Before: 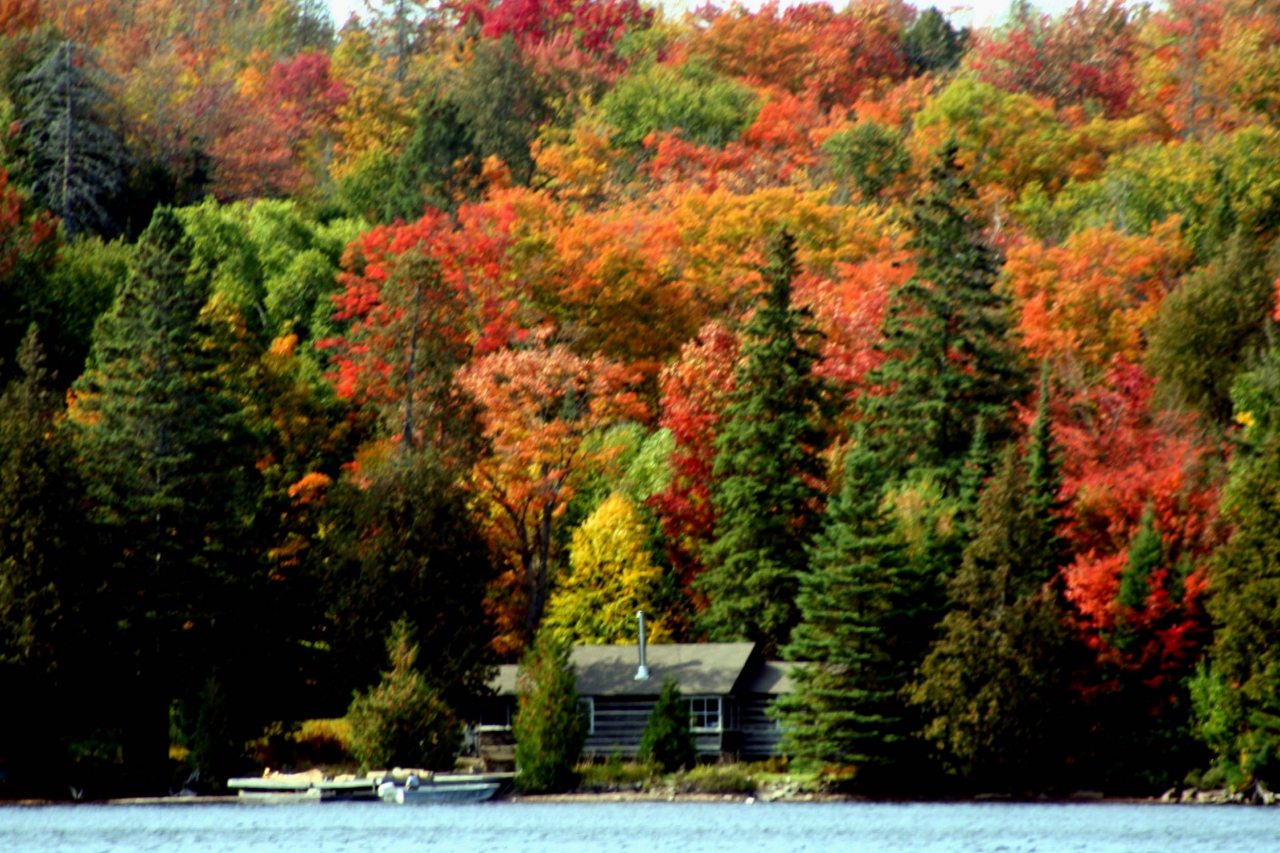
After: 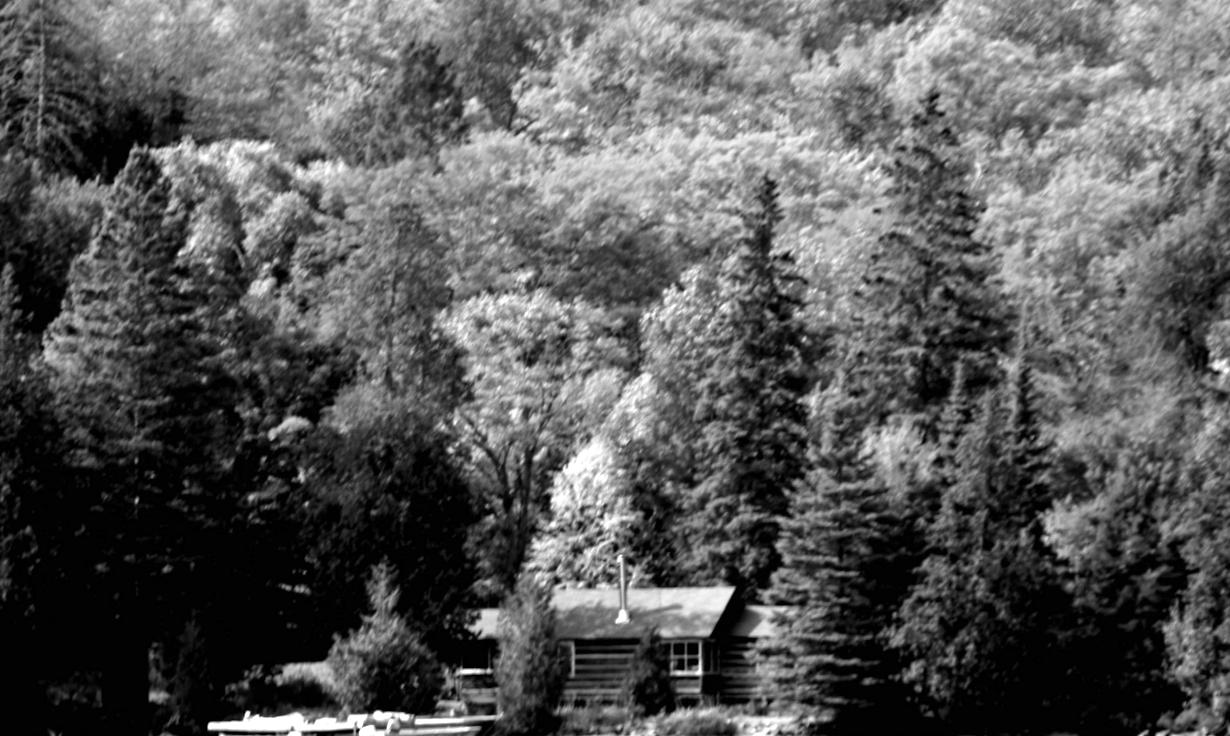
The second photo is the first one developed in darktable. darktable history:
rotate and perspective: rotation 0.174°, lens shift (vertical) 0.013, lens shift (horizontal) 0.019, shear 0.001, automatic cropping original format, crop left 0.007, crop right 0.991, crop top 0.016, crop bottom 0.997
monochrome: on, module defaults
crop: left 1.507%, top 6.147%, right 1.379%, bottom 6.637%
exposure: exposure 0.781 EV, compensate highlight preservation false
